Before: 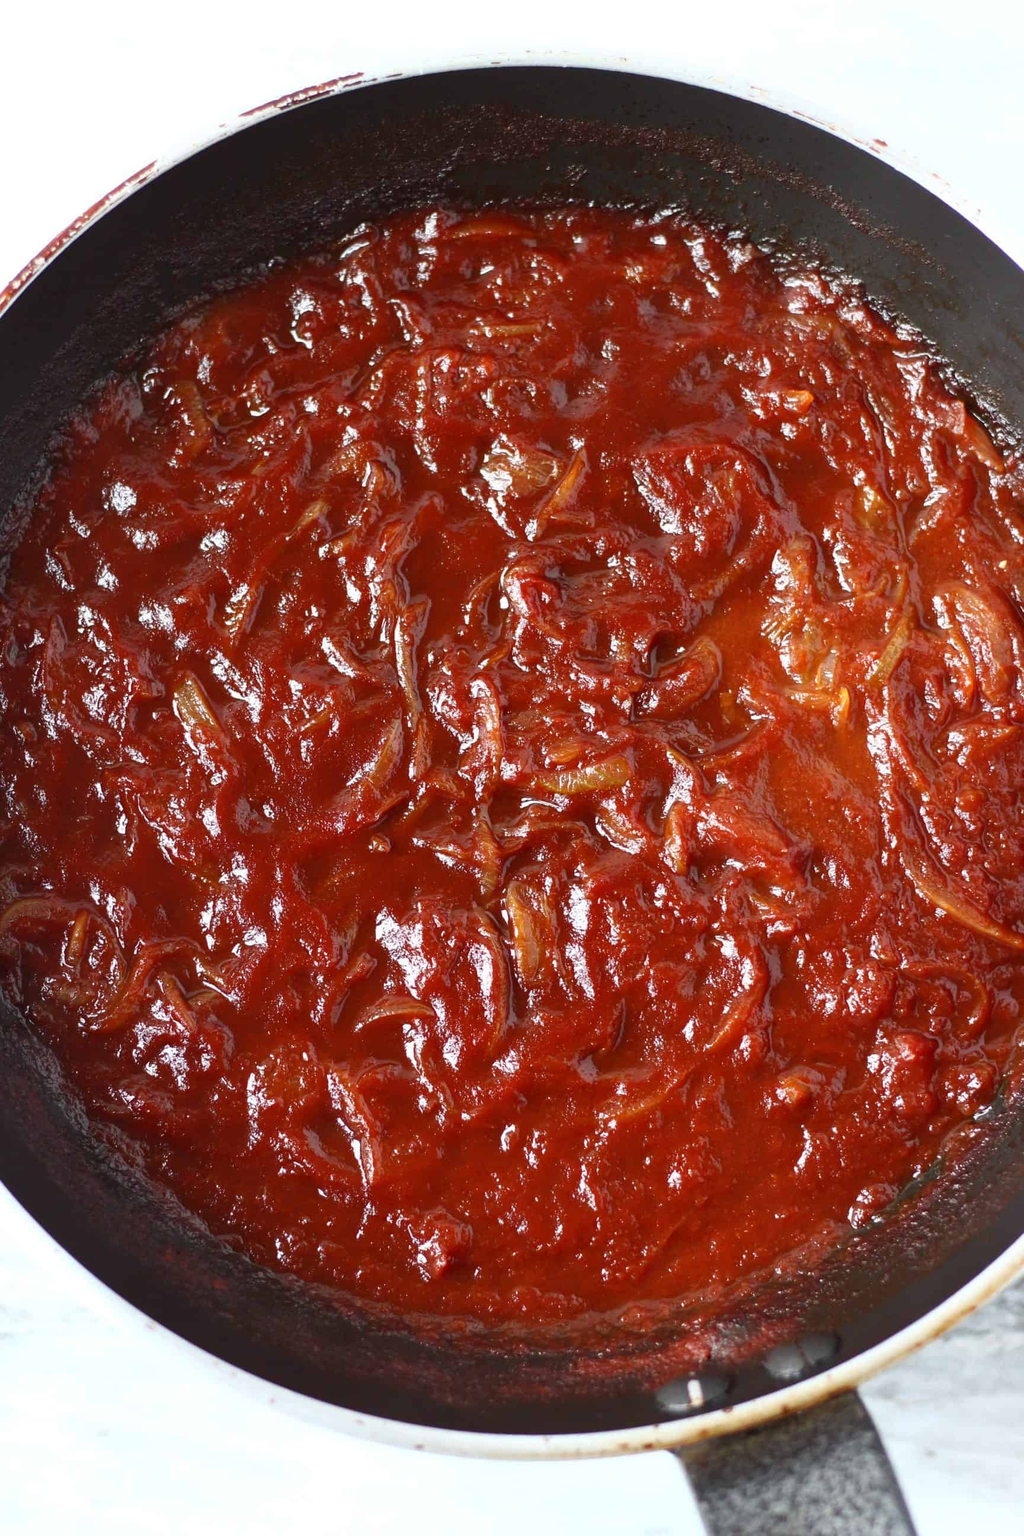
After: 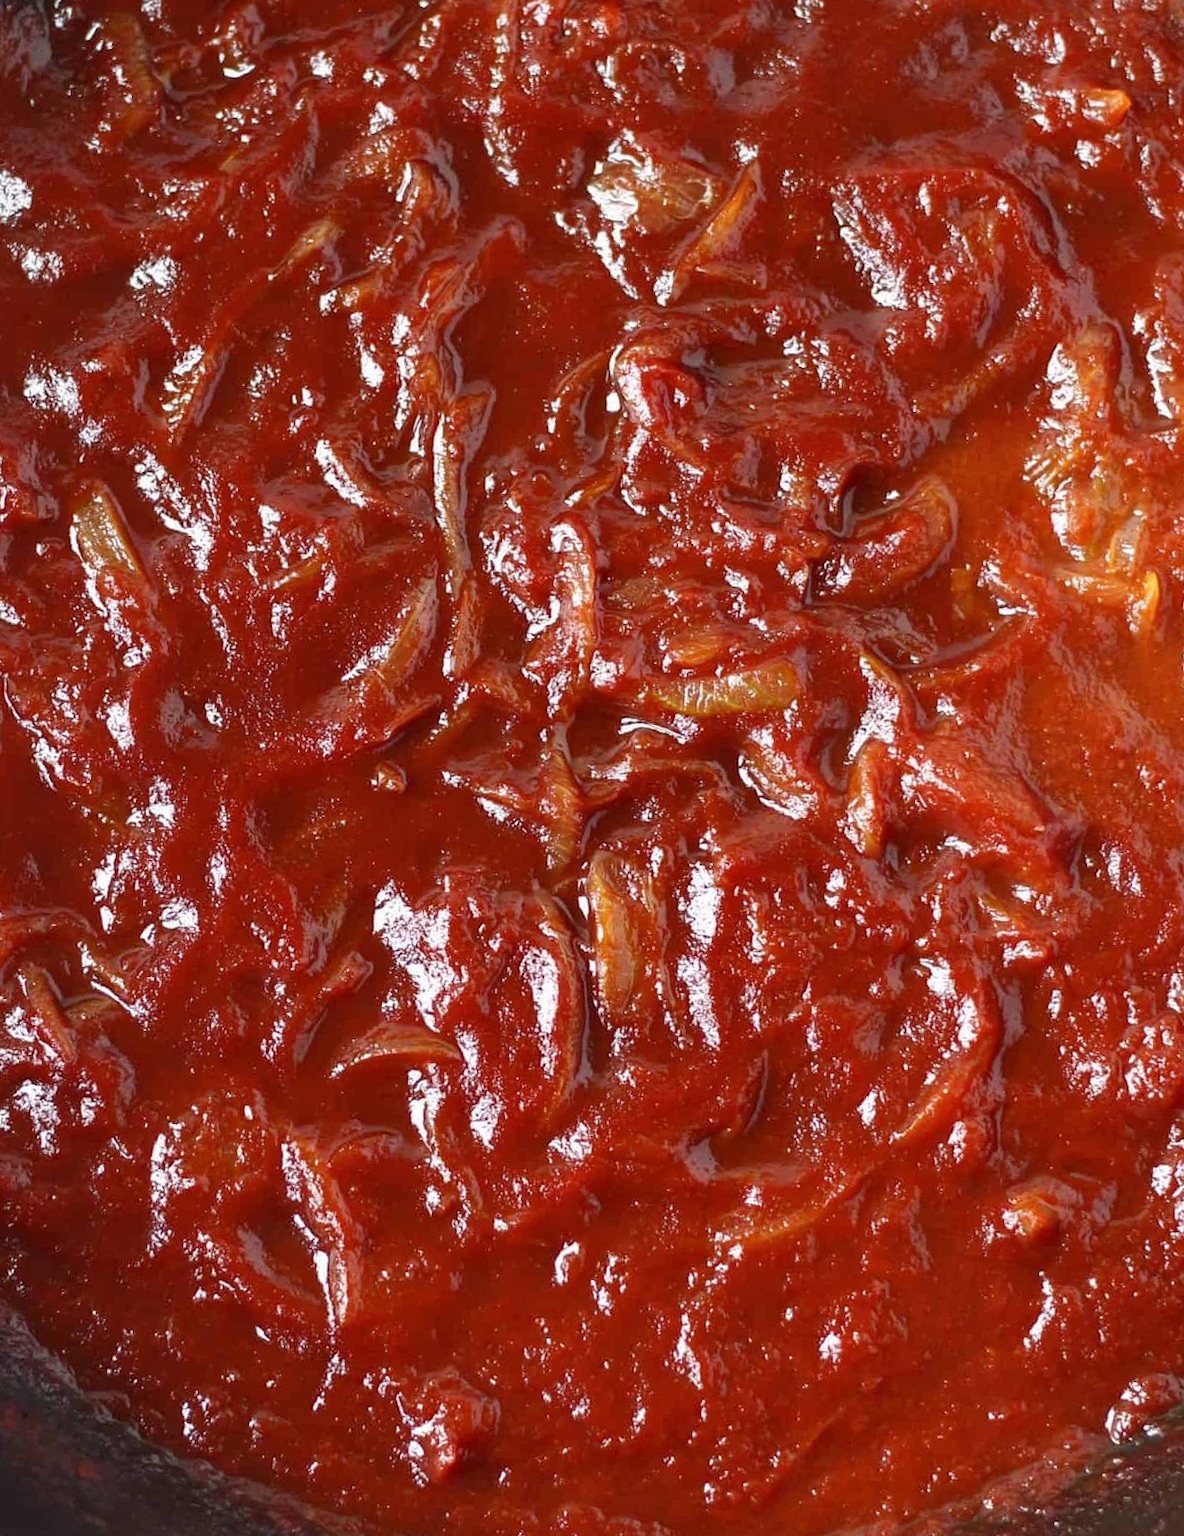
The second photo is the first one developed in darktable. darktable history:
crop and rotate: angle -3.51°, left 9.788%, top 20.57%, right 11.991%, bottom 11.797%
